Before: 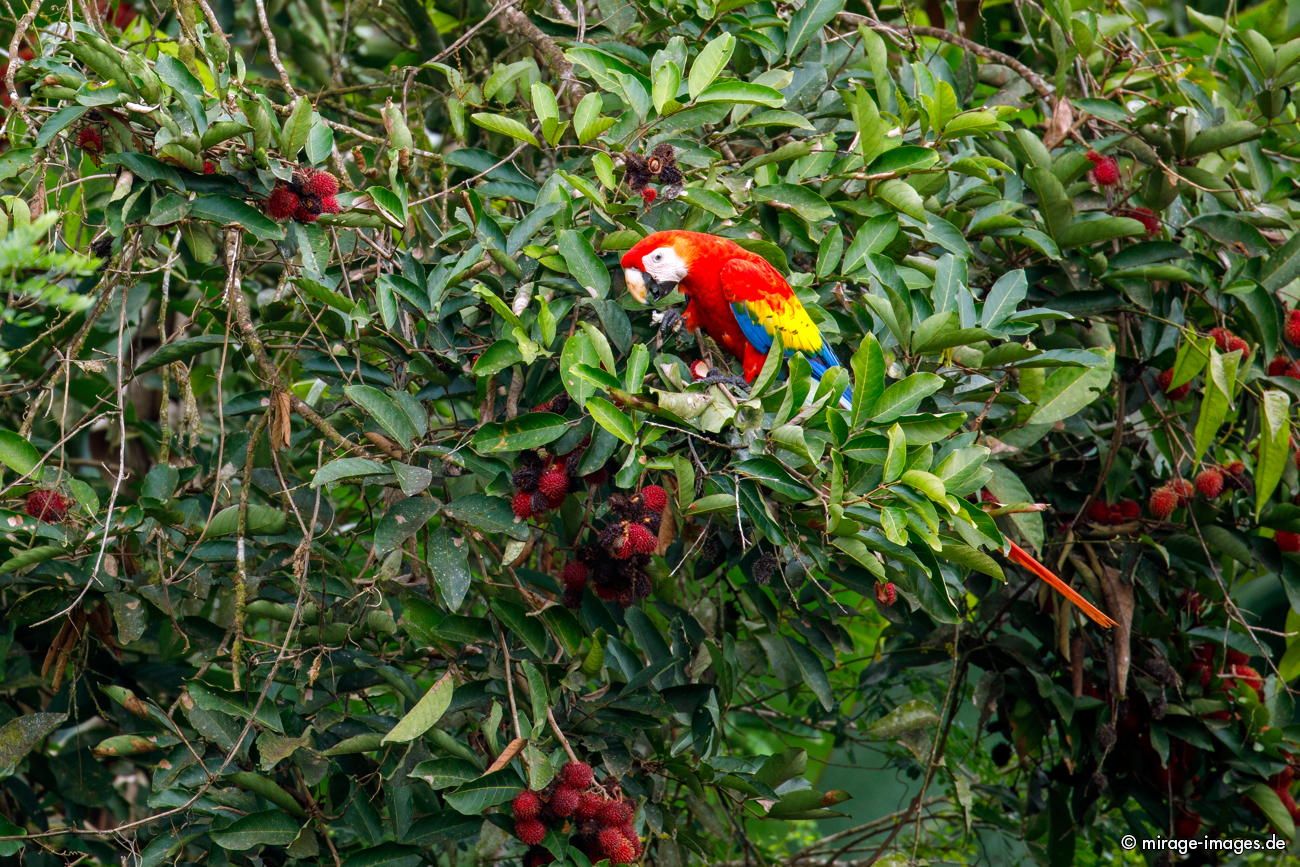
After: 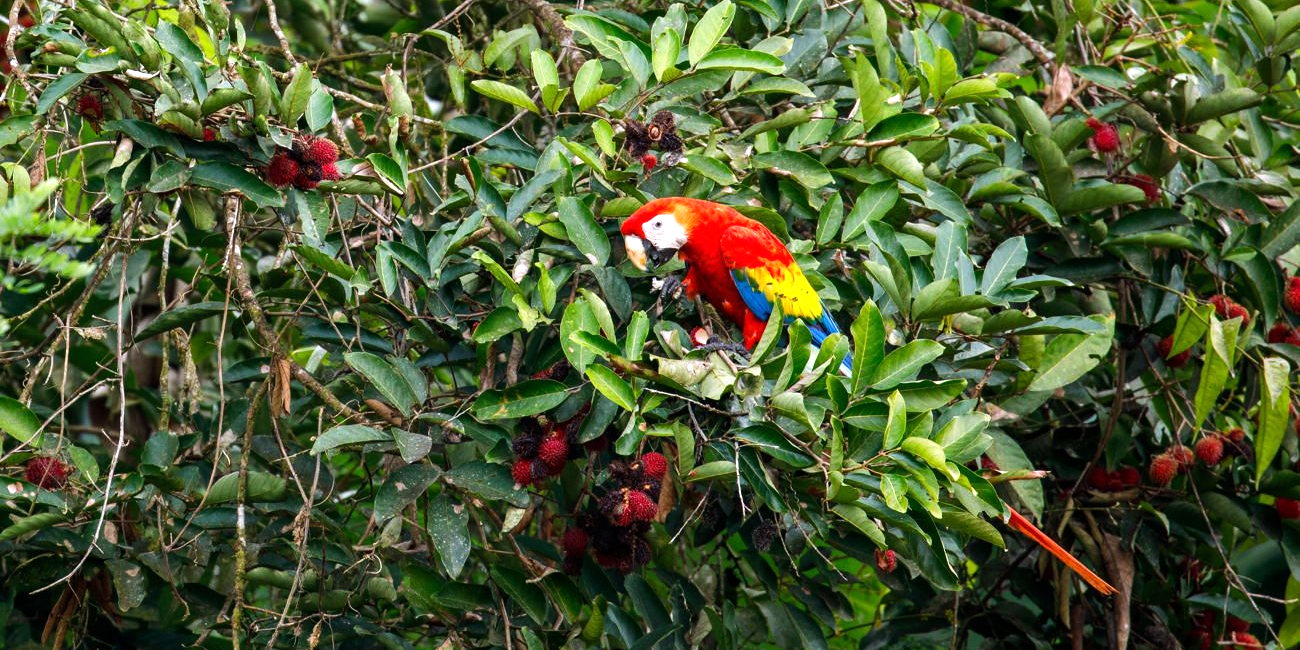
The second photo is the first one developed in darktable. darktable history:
tone equalizer: -8 EV -0.417 EV, -7 EV -0.389 EV, -6 EV -0.333 EV, -5 EV -0.222 EV, -3 EV 0.222 EV, -2 EV 0.333 EV, -1 EV 0.389 EV, +0 EV 0.417 EV, edges refinement/feathering 500, mask exposure compensation -1.57 EV, preserve details no
crop: top 3.857%, bottom 21.132%
